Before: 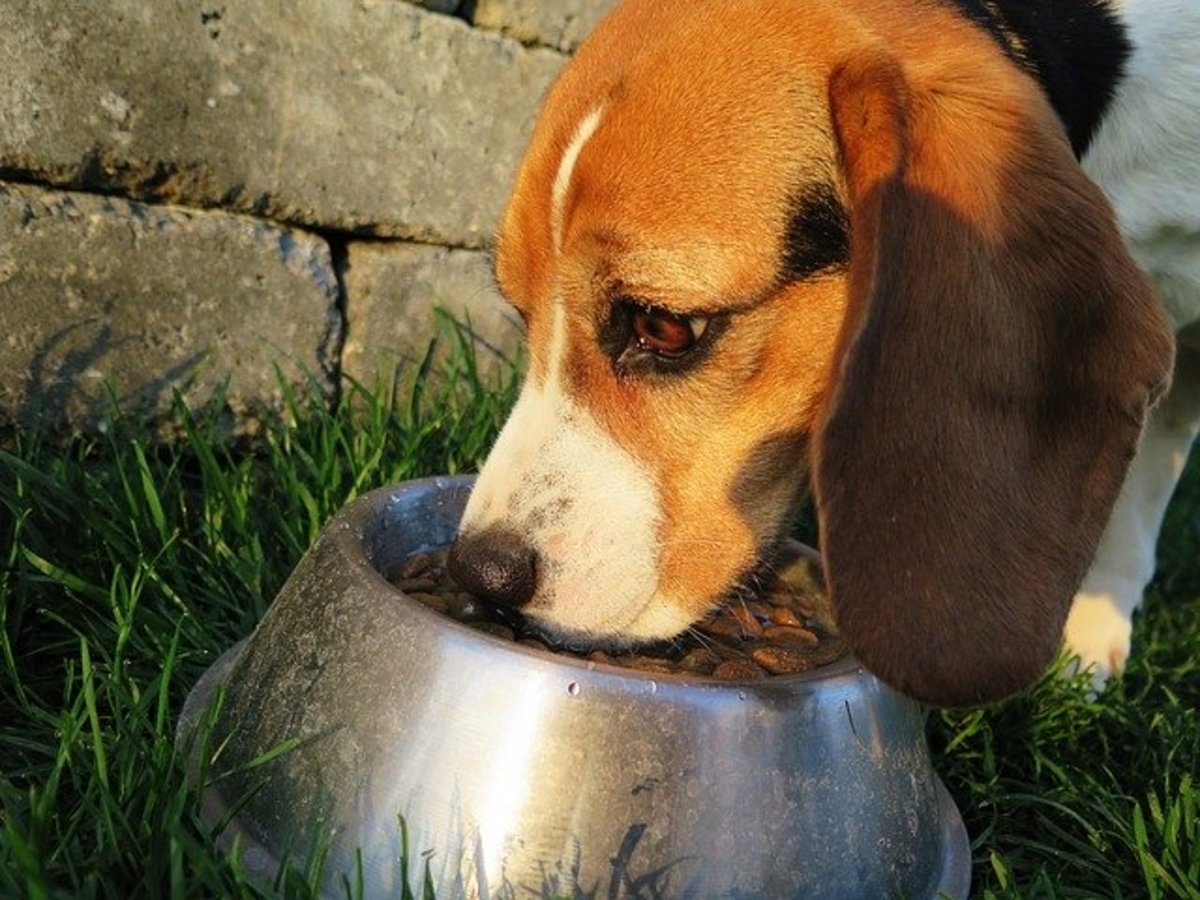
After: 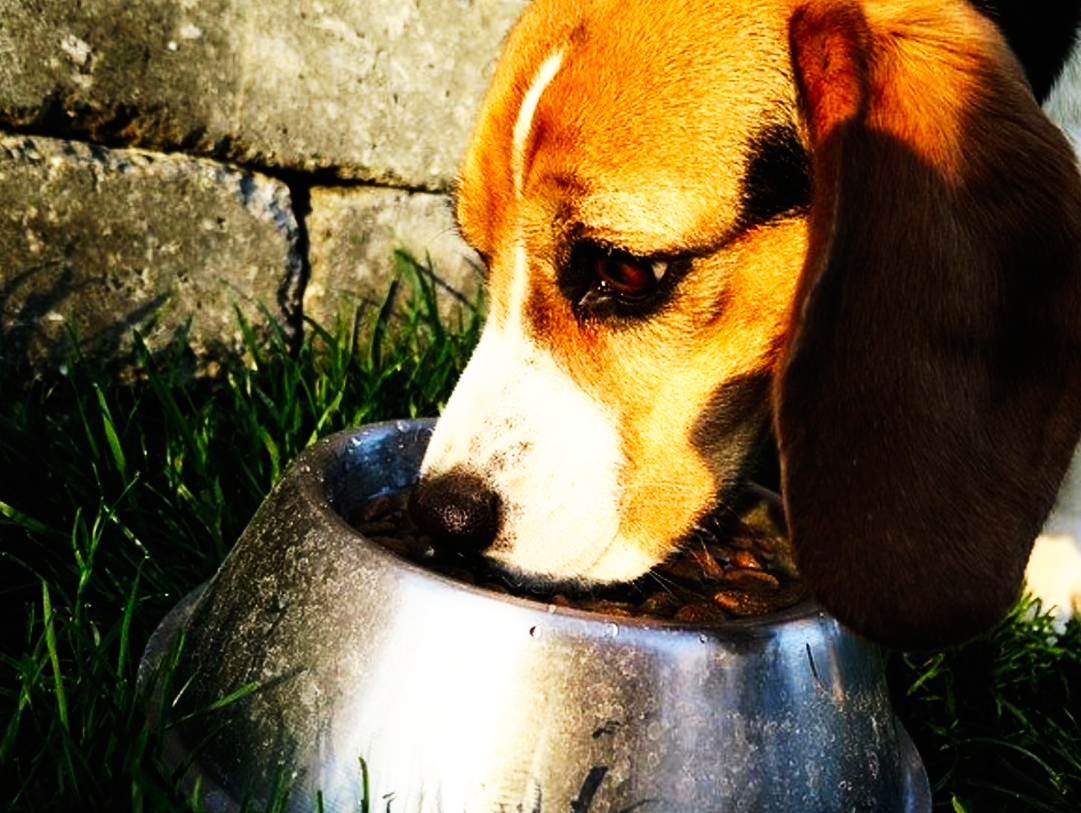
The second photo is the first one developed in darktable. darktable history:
base curve: curves: ch0 [(0, 0) (0.007, 0.004) (0.027, 0.03) (0.046, 0.07) (0.207, 0.54) (0.442, 0.872) (0.673, 0.972) (1, 1)], preserve colors none
crop: left 3.328%, top 6.43%, right 6.561%, bottom 3.226%
tone equalizer: -8 EV -1.12 EV, -7 EV -0.986 EV, -6 EV -0.899 EV, -5 EV -0.573 EV, -3 EV 0.566 EV, -2 EV 0.893 EV, -1 EV 0.986 EV, +0 EV 1.07 EV, edges refinement/feathering 500, mask exposure compensation -1.57 EV, preserve details no
exposure: black level correction 0, exposure -0.841 EV, compensate highlight preservation false
